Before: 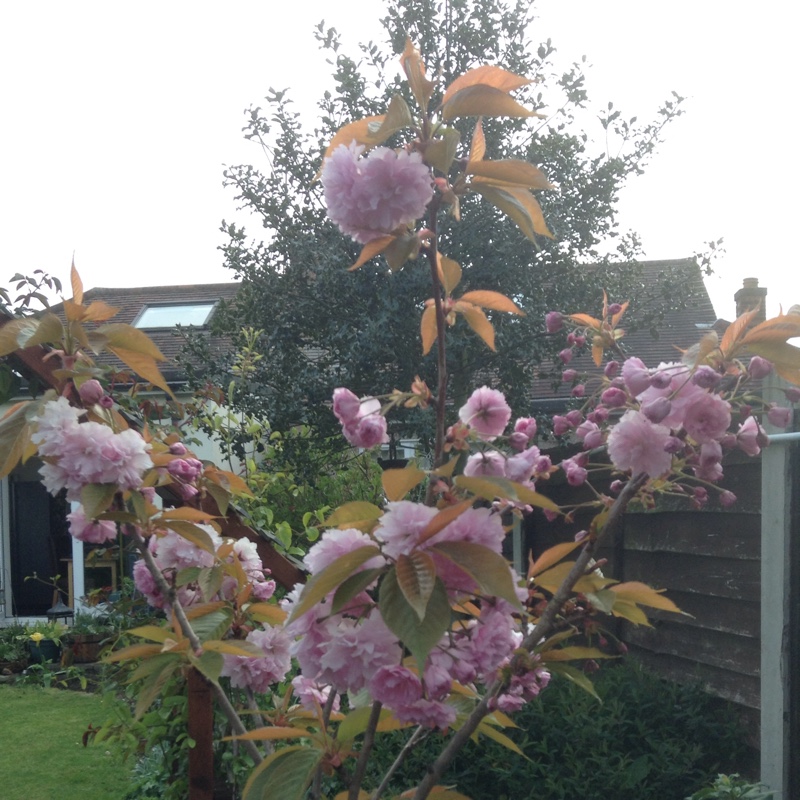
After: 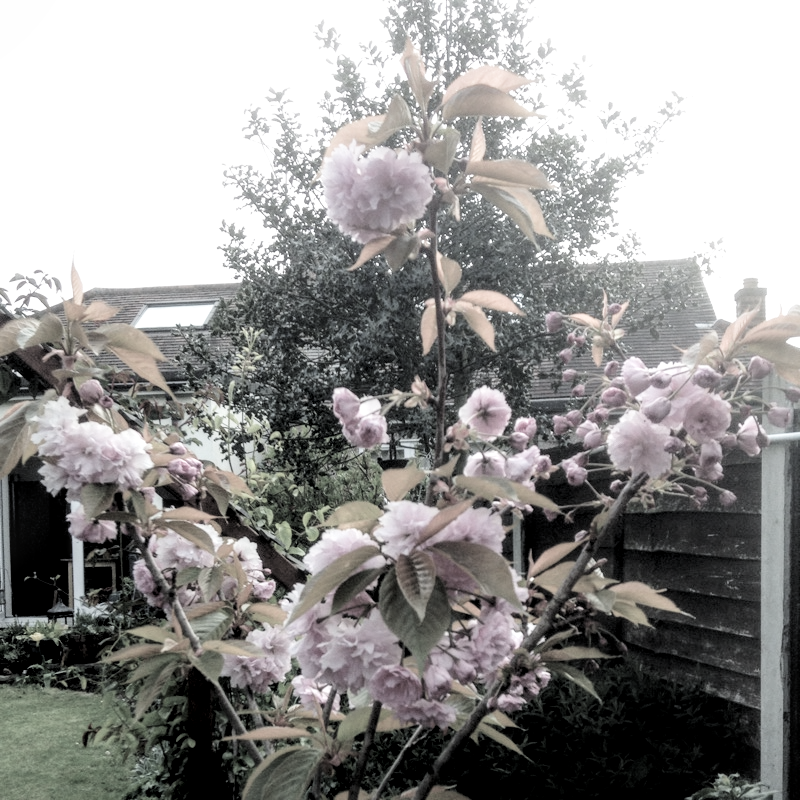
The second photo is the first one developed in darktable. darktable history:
tone equalizer: -8 EV -1.05 EV, -7 EV -1.01 EV, -6 EV -0.845 EV, -5 EV -0.59 EV, -3 EV 0.591 EV, -2 EV 0.881 EV, -1 EV 1.01 EV, +0 EV 1.06 EV
local contrast: highlights 61%, detail 143%, midtone range 0.43
filmic rgb: black relative exposure -5.03 EV, white relative exposure 3.96 EV, threshold 2.98 EV, hardness 2.89, contrast 1.3, highlights saturation mix -31.42%, color science v4 (2020), contrast in shadows soft, contrast in highlights soft, enable highlight reconstruction true
